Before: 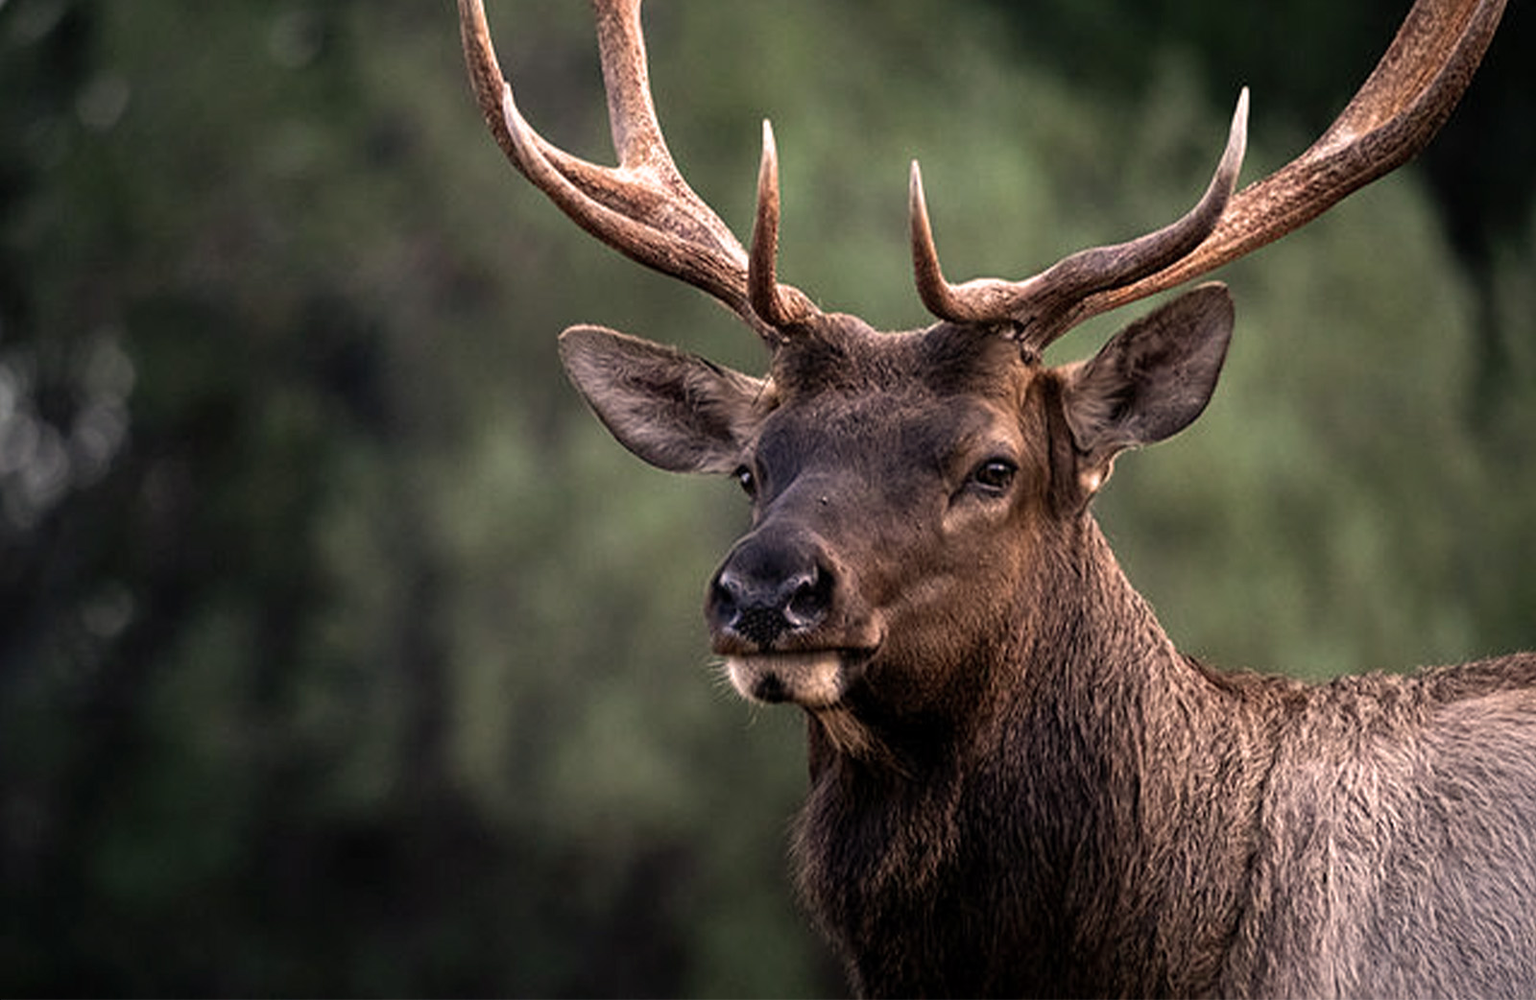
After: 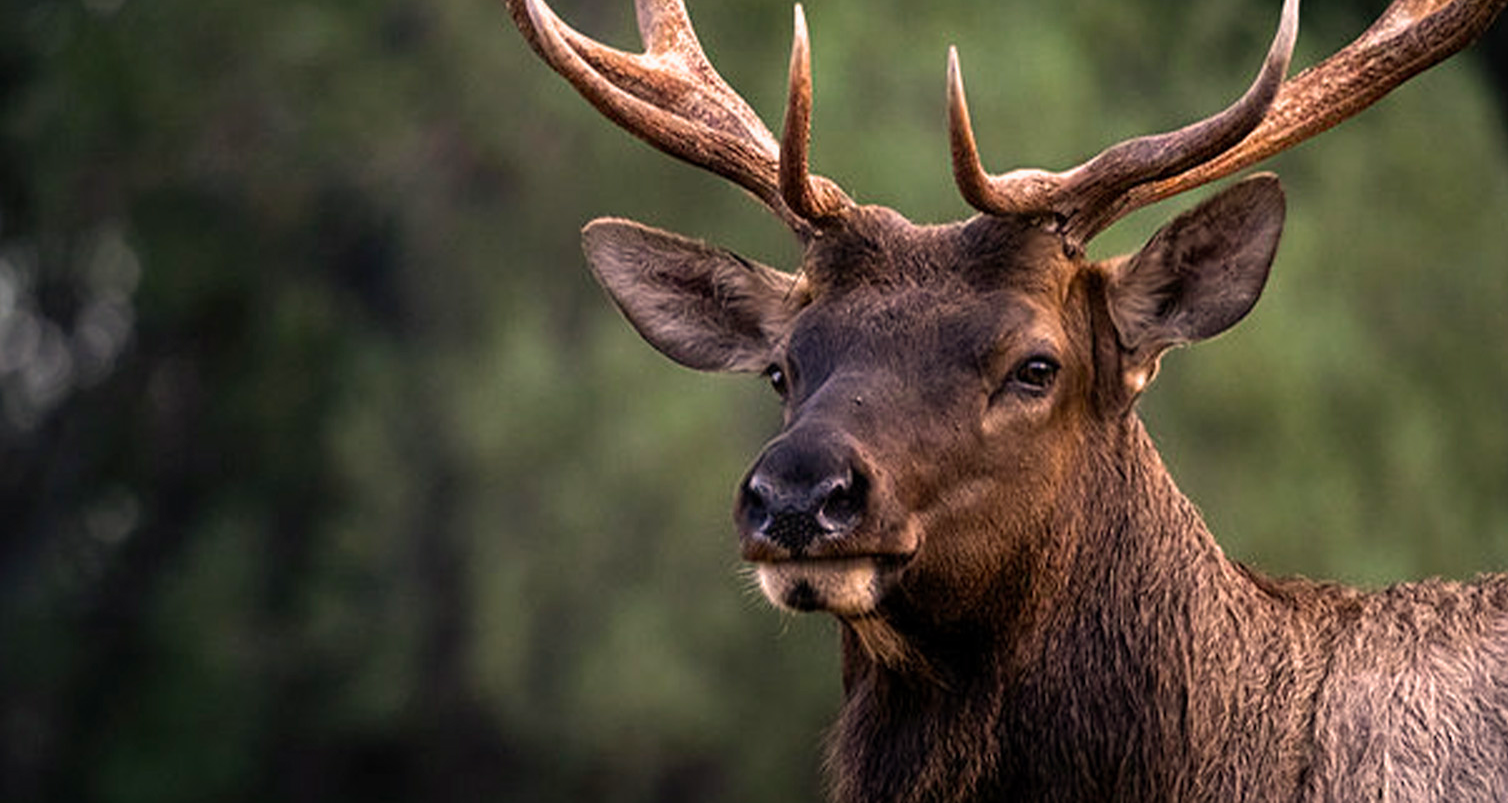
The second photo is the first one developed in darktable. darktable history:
exposure: exposure -0.048 EV, compensate highlight preservation false
white balance: emerald 1
crop and rotate: angle 0.03°, top 11.643%, right 5.651%, bottom 11.189%
color balance rgb: perceptual saturation grading › global saturation 25%, global vibrance 20%
